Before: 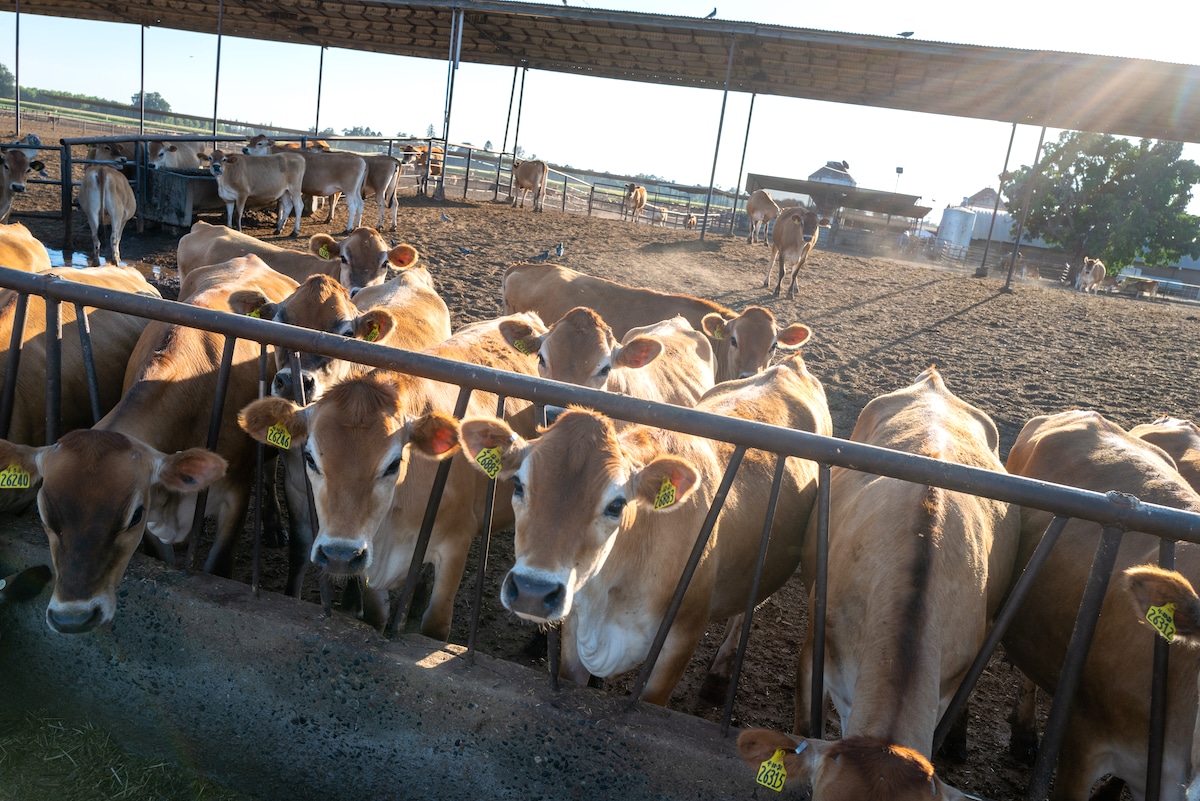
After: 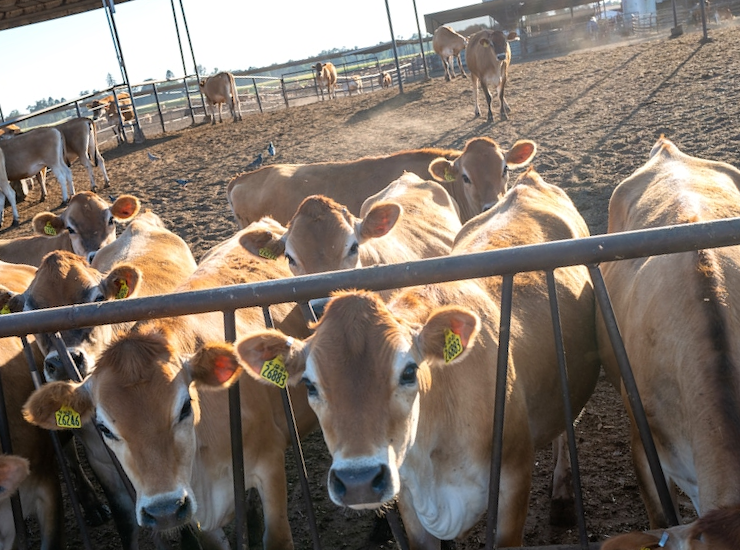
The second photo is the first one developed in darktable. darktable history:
crop and rotate: angle 19.28°, left 6.966%, right 4.322%, bottom 1.098%
